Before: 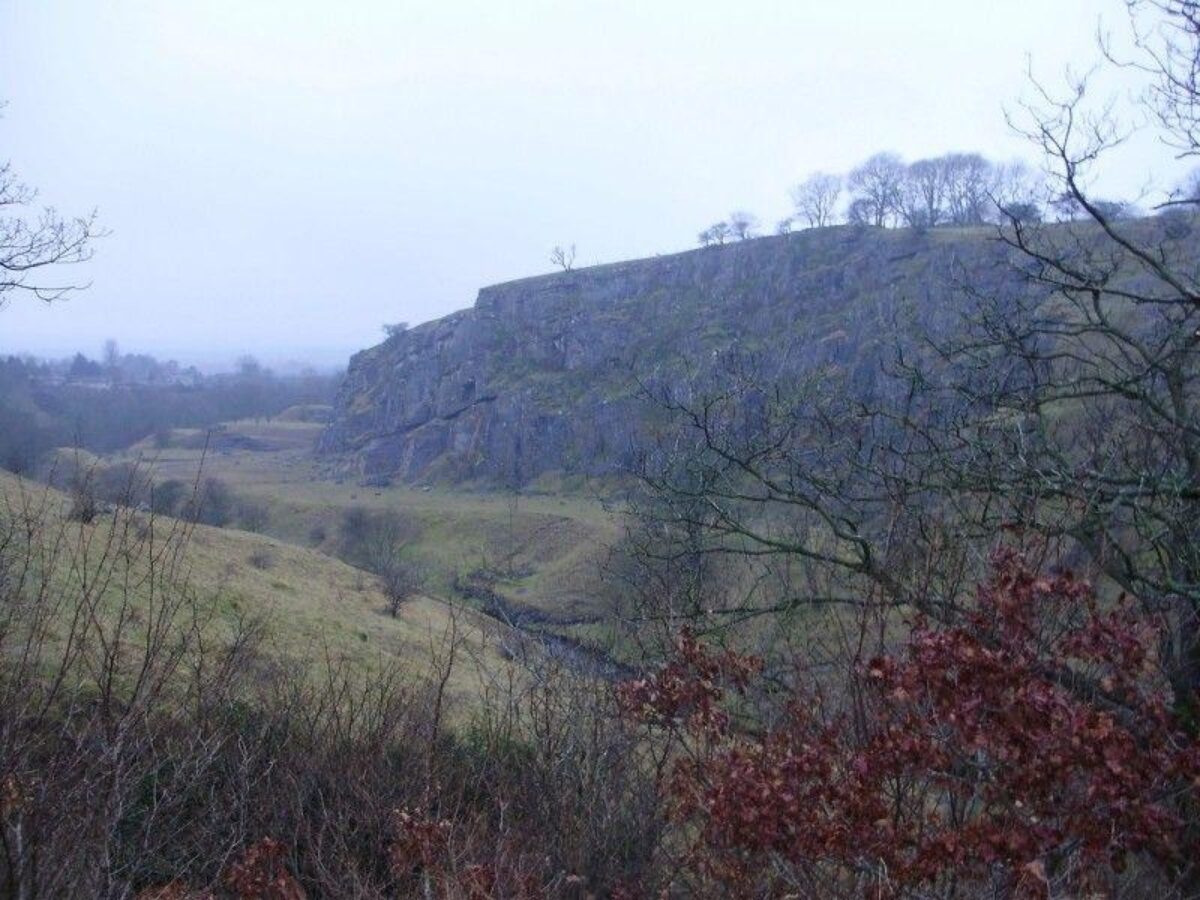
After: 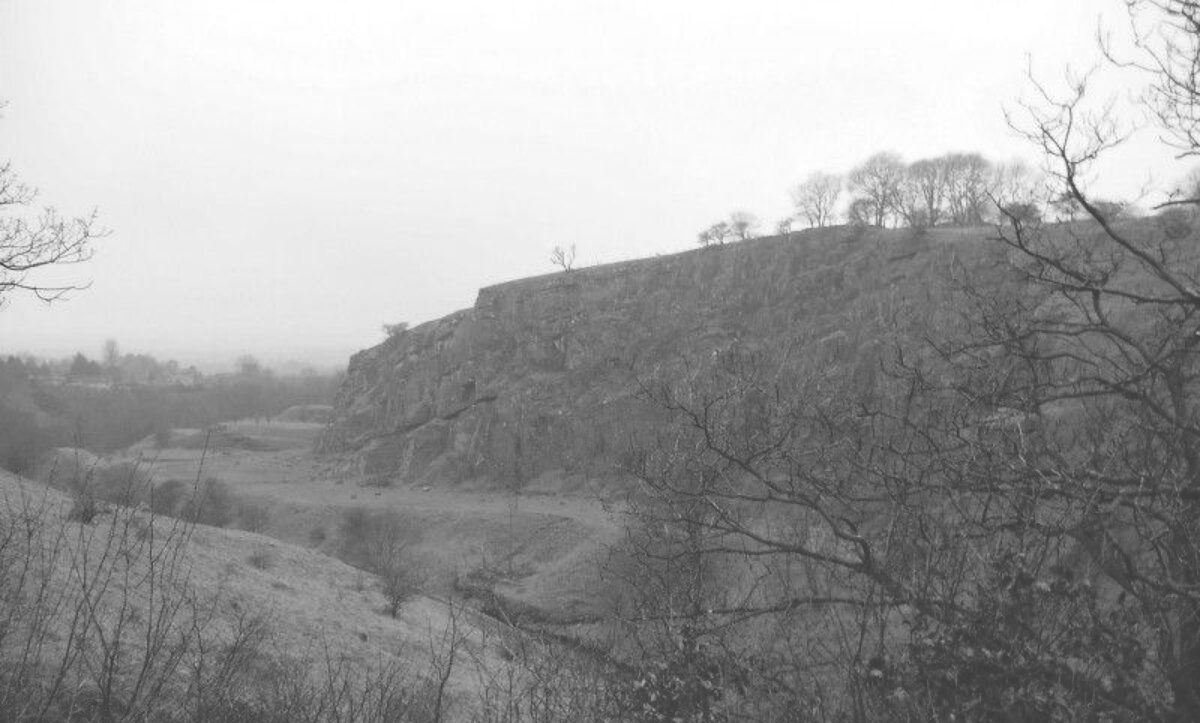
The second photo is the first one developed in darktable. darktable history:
exposure: black level correction -0.041, exposure 0.064 EV, compensate highlight preservation false
monochrome: on, module defaults
color balance rgb: perceptual saturation grading › global saturation 35%, perceptual saturation grading › highlights -25%, perceptual saturation grading › shadows 50%
crop: bottom 19.644%
